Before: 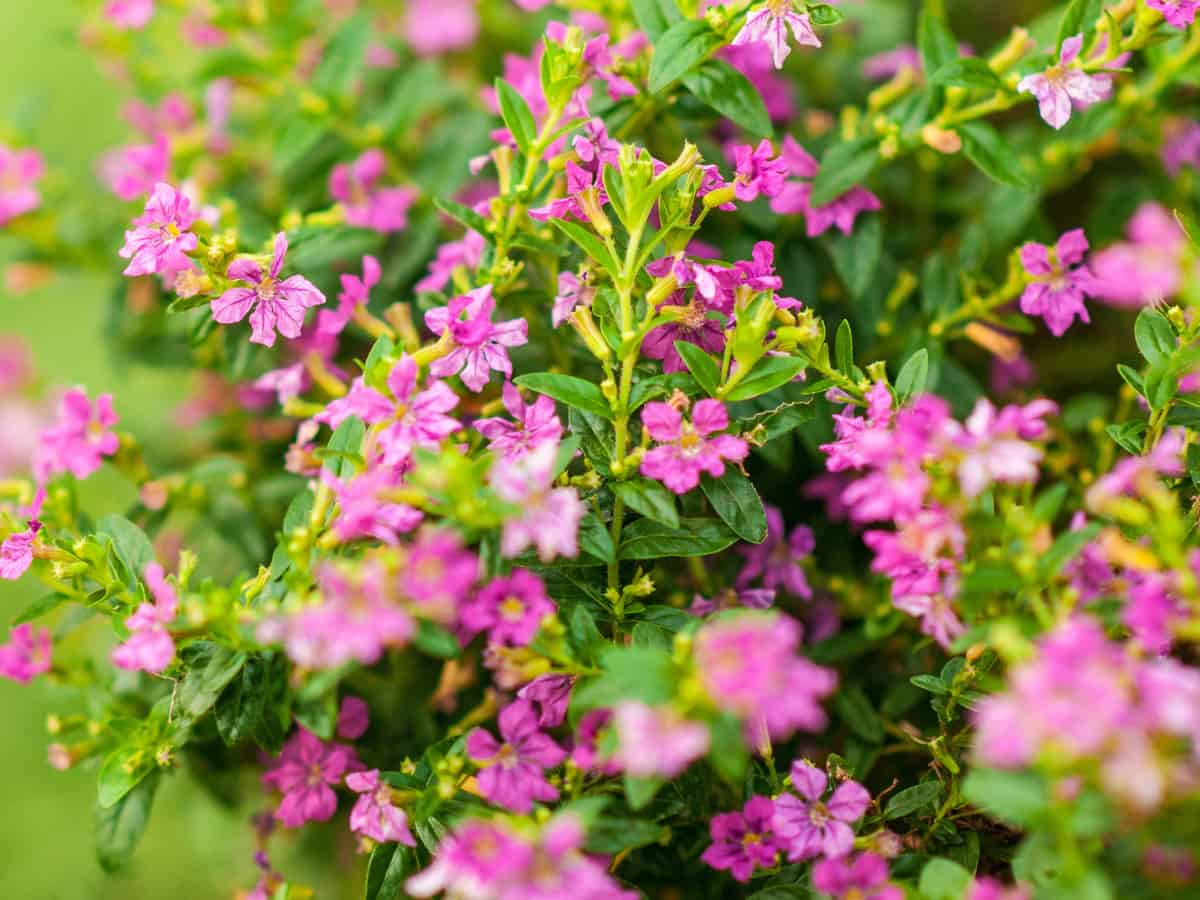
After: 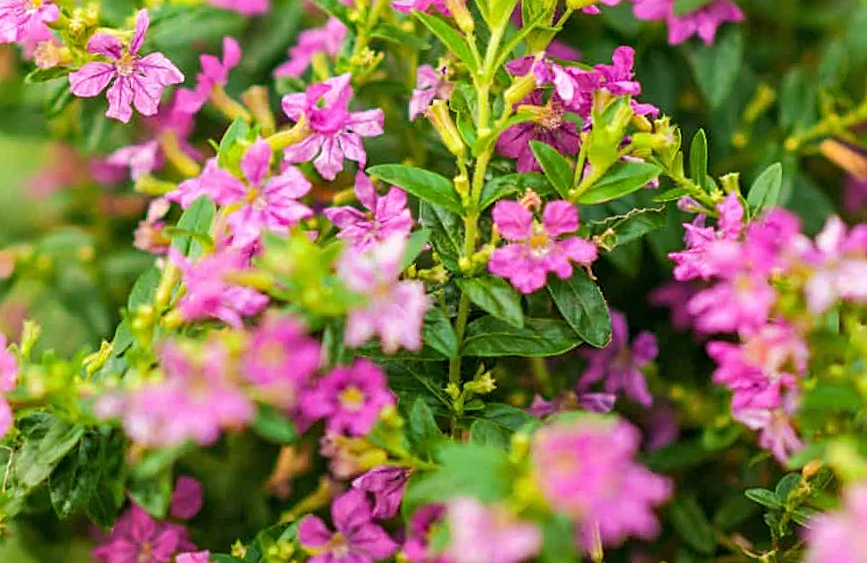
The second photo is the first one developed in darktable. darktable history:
sharpen: on, module defaults
crop and rotate: angle -3.37°, left 9.79%, top 20.73%, right 12.42%, bottom 11.82%
